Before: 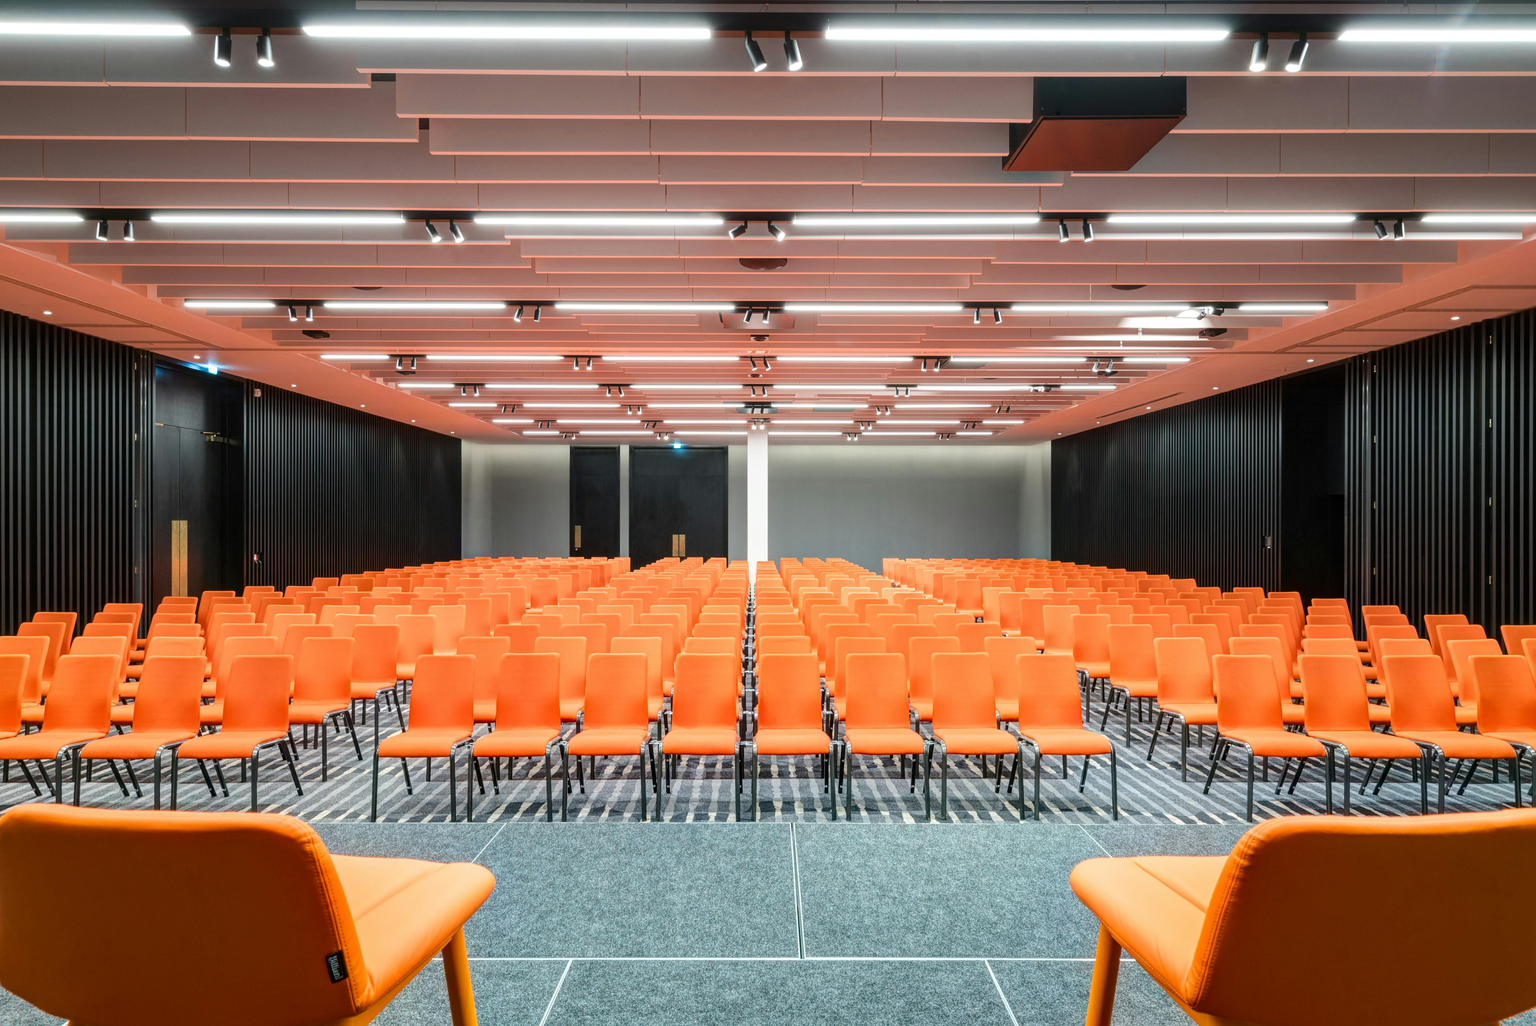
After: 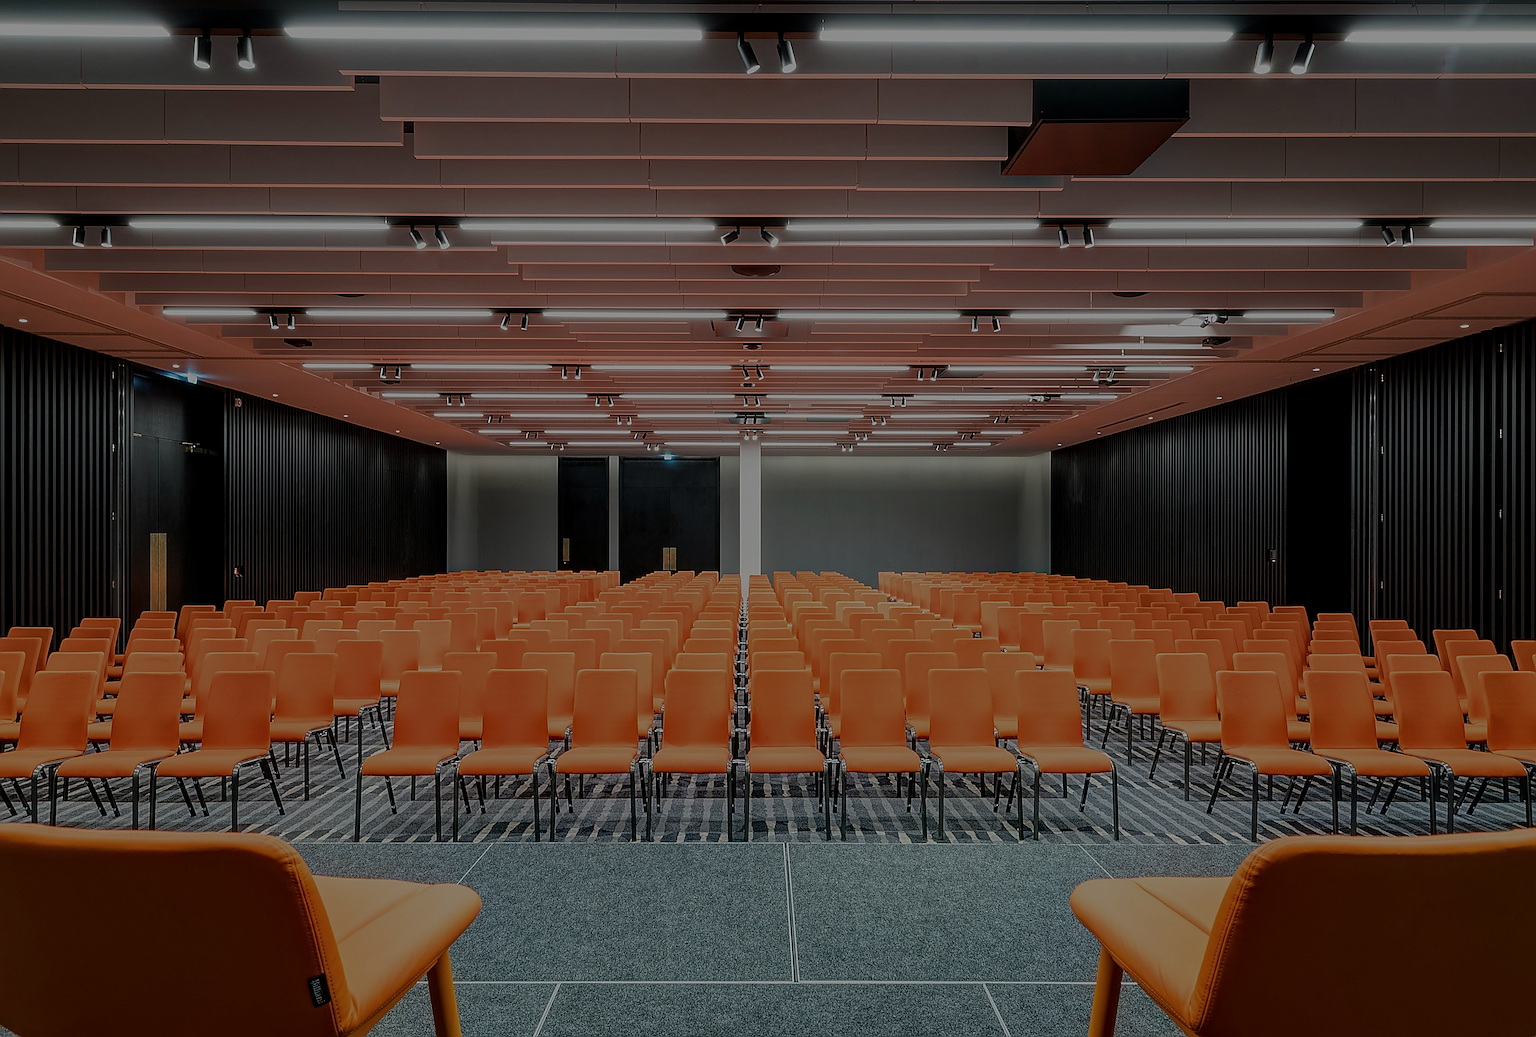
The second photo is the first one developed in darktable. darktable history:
crop and rotate: left 1.656%, right 0.687%, bottom 1.202%
contrast brightness saturation: saturation -0.058
sharpen: amount 1.988
exposure: exposure -2.006 EV, compensate exposure bias true, compensate highlight preservation false
local contrast: highlights 102%, shadows 101%, detail 119%, midtone range 0.2
